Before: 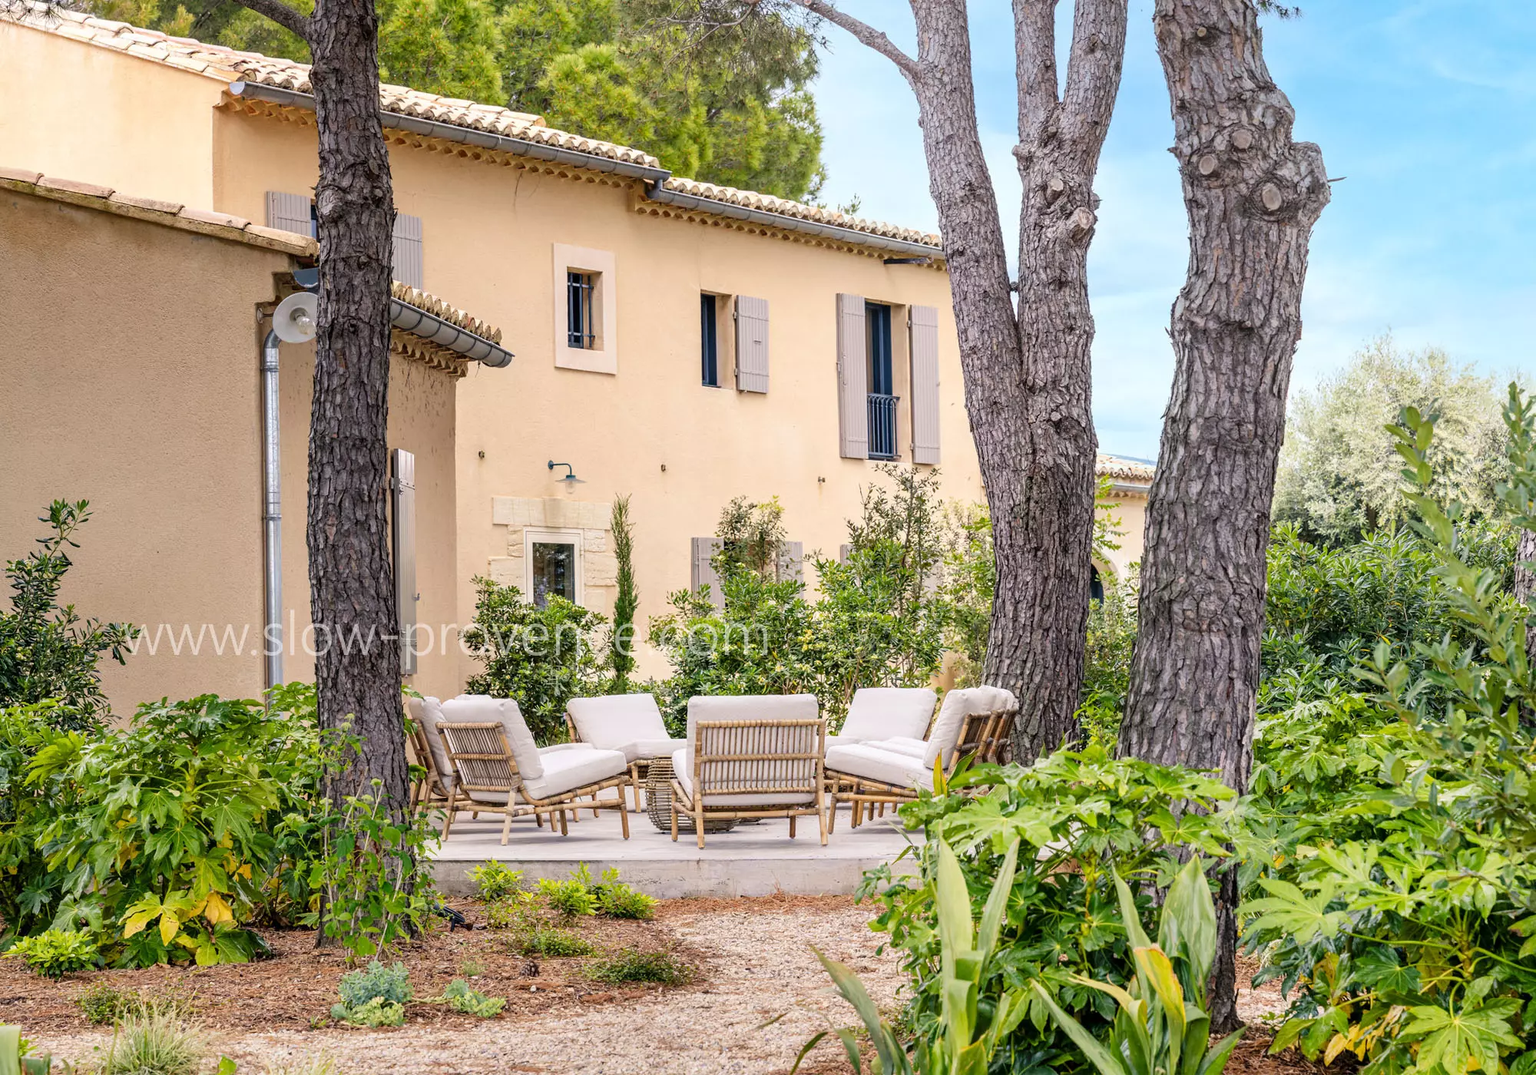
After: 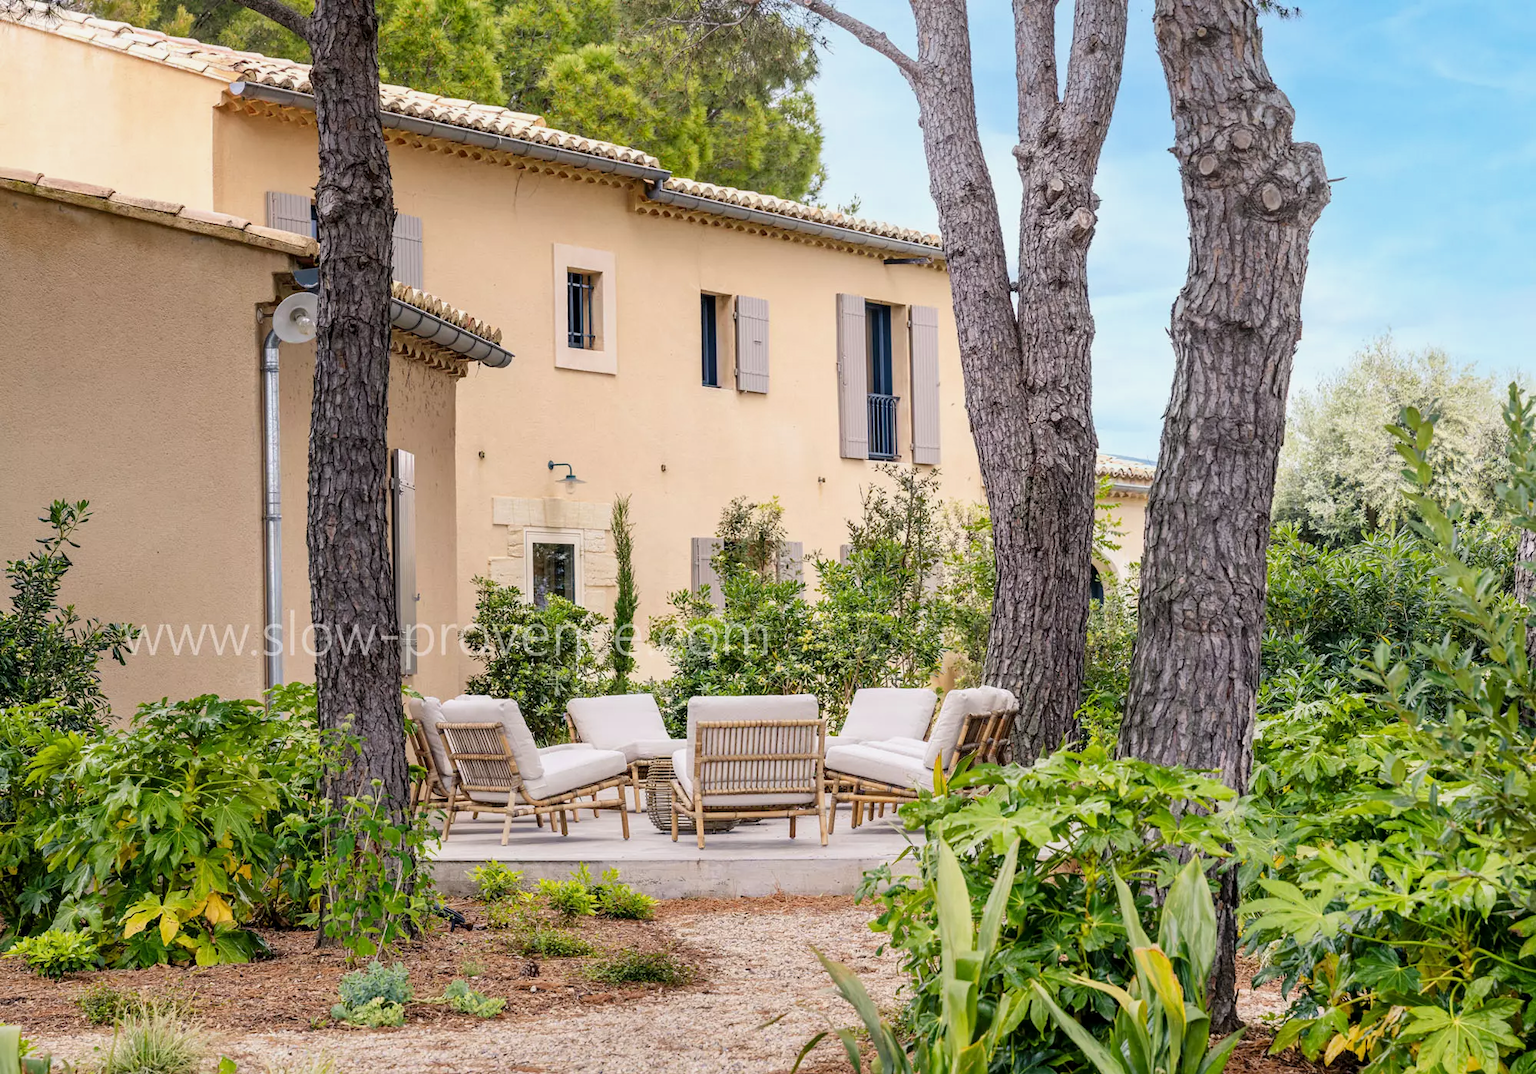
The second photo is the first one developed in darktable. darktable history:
crop: bottom 0.071%
exposure: black level correction 0.001, exposure -0.125 EV, compensate exposure bias true, compensate highlight preservation false
